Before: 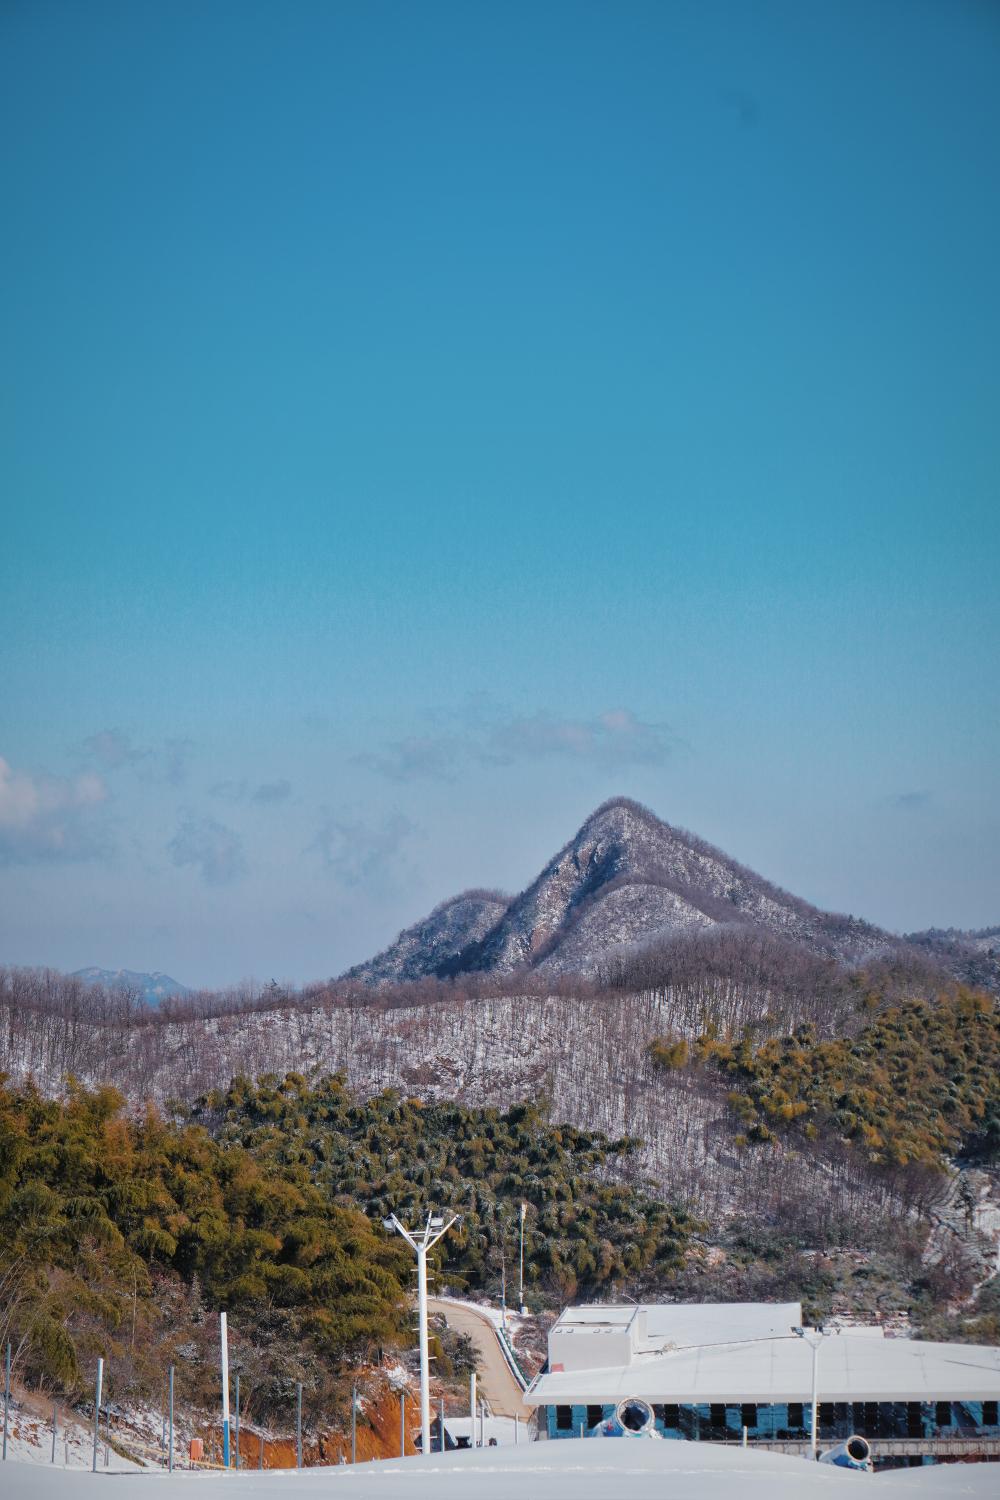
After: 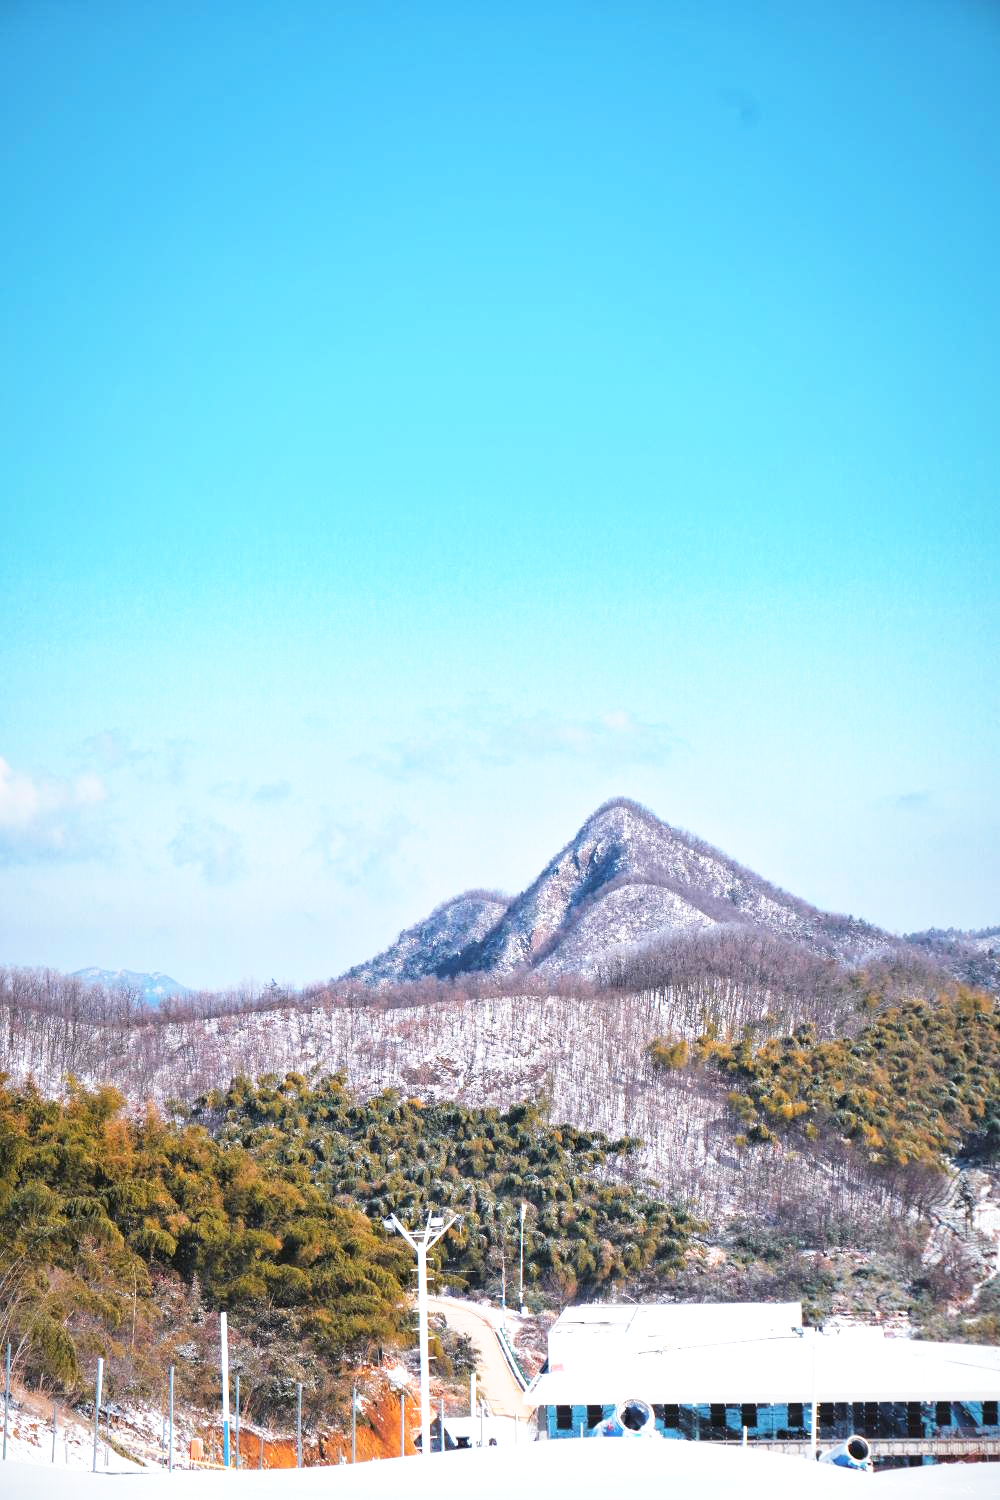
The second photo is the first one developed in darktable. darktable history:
exposure: black level correction 0, exposure 1.001 EV, compensate highlight preservation false
base curve: curves: ch0 [(0, 0) (0.688, 0.865) (1, 1)], preserve colors none
